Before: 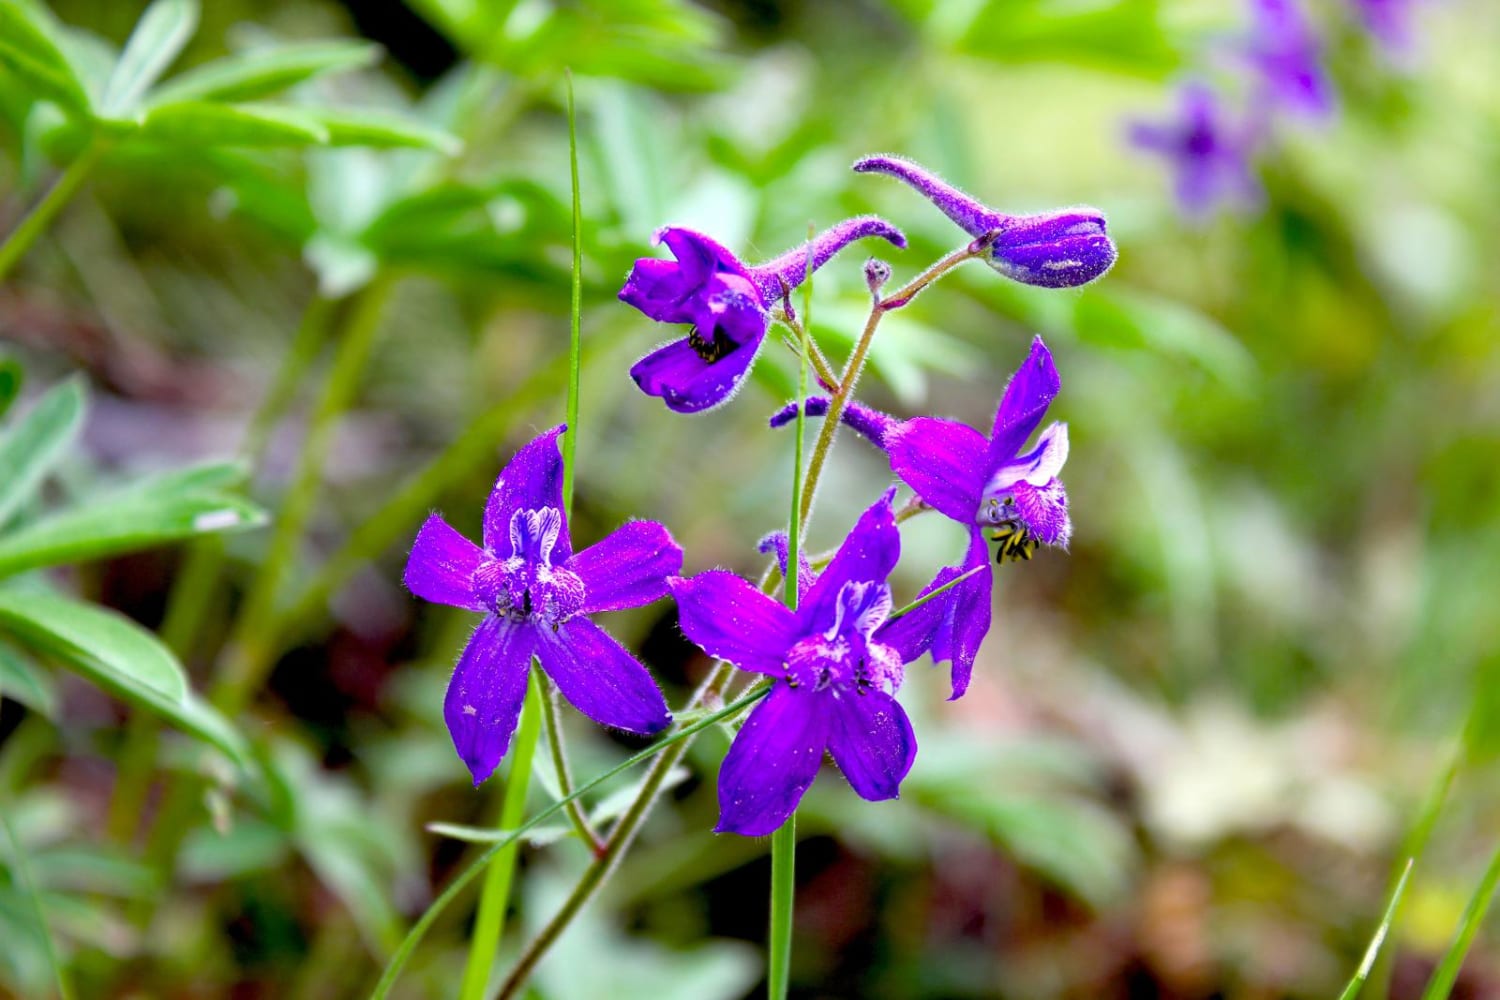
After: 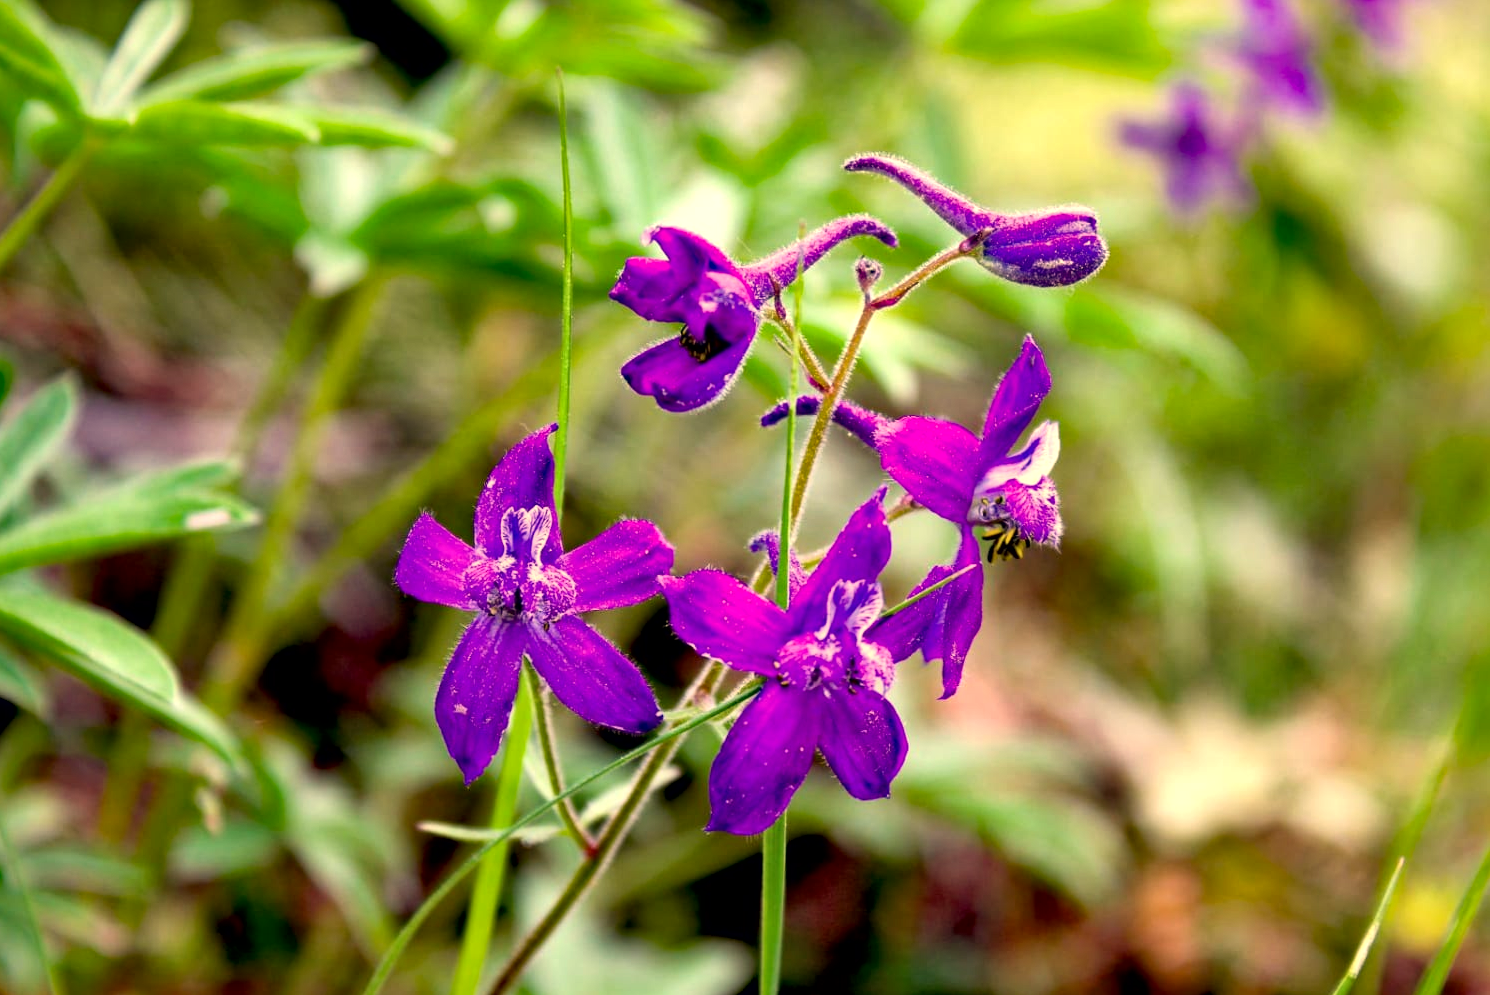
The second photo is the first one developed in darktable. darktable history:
white balance: red 1.138, green 0.996, blue 0.812
local contrast: mode bilateral grid, contrast 20, coarseness 50, detail 141%, midtone range 0.2
crop and rotate: left 0.614%, top 0.179%, bottom 0.309%
haze removal: compatibility mode true, adaptive false
